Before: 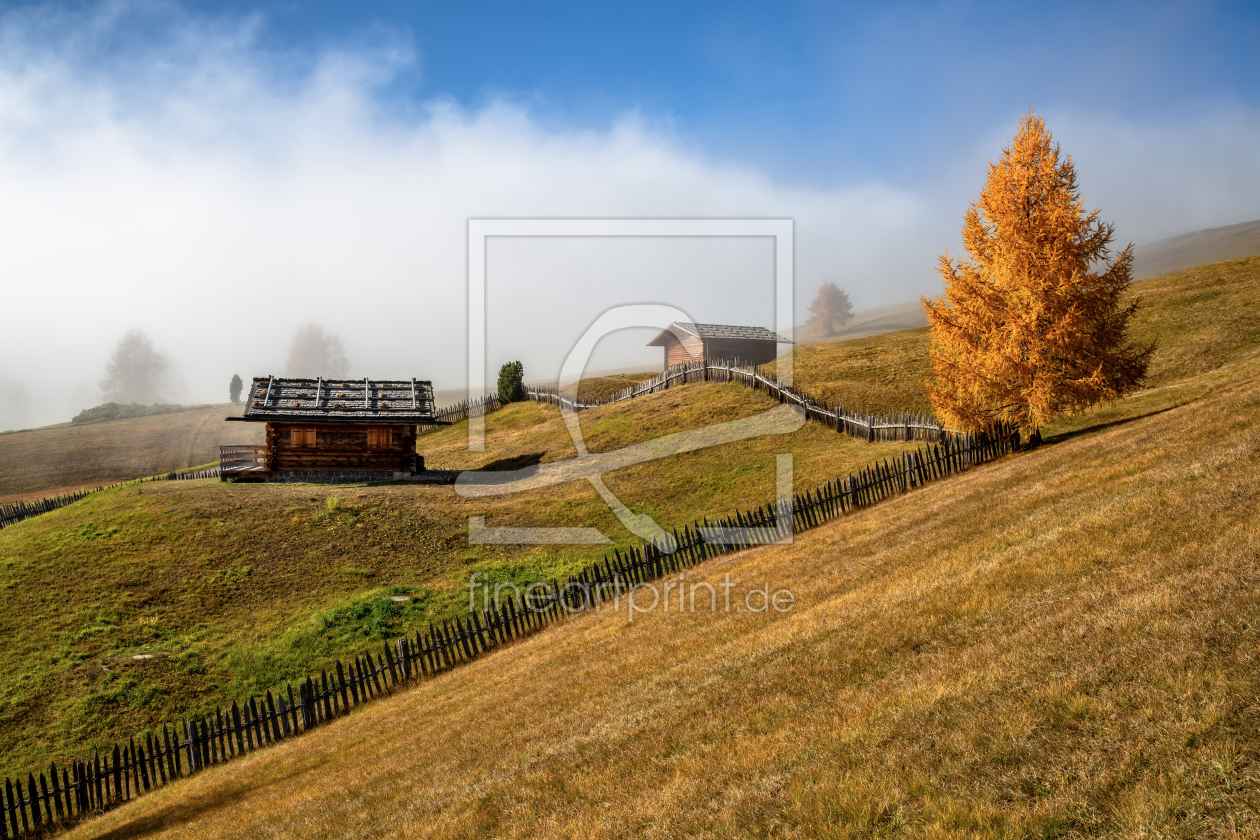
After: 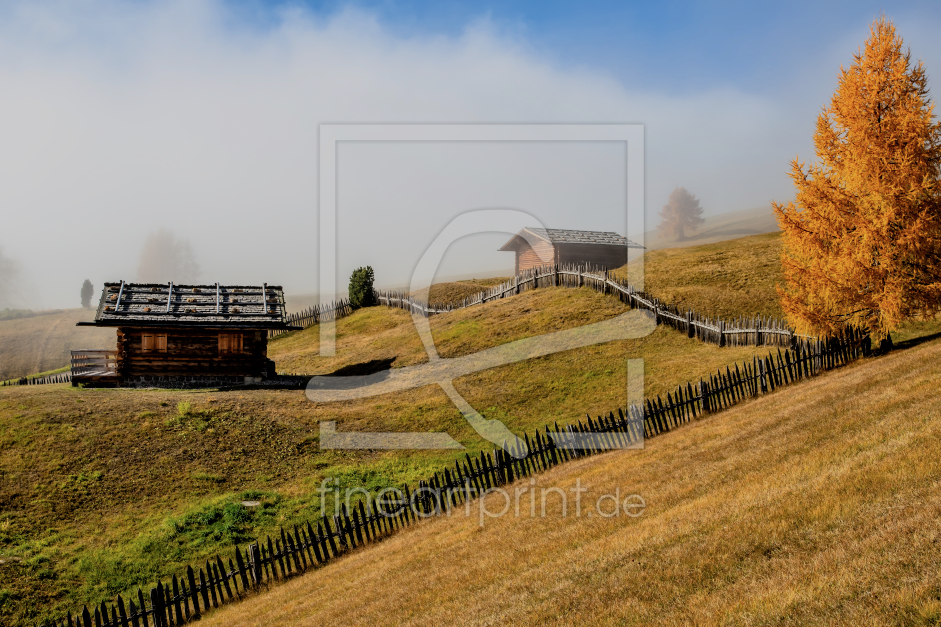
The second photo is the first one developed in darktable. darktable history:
crop and rotate: left 11.831%, top 11.346%, right 13.429%, bottom 13.899%
filmic rgb: black relative exposure -7.15 EV, white relative exposure 5.36 EV, hardness 3.02, color science v6 (2022)
